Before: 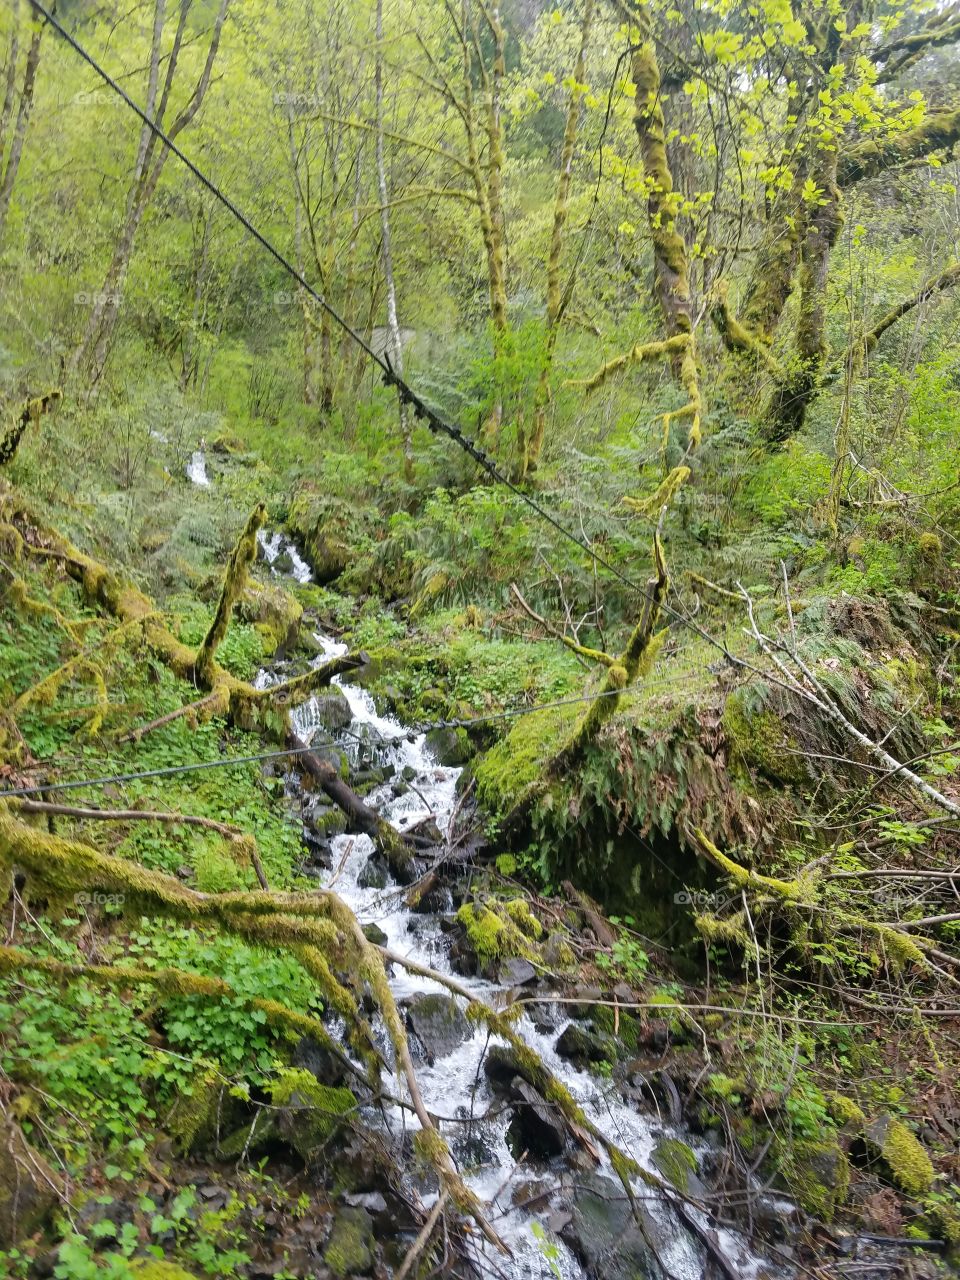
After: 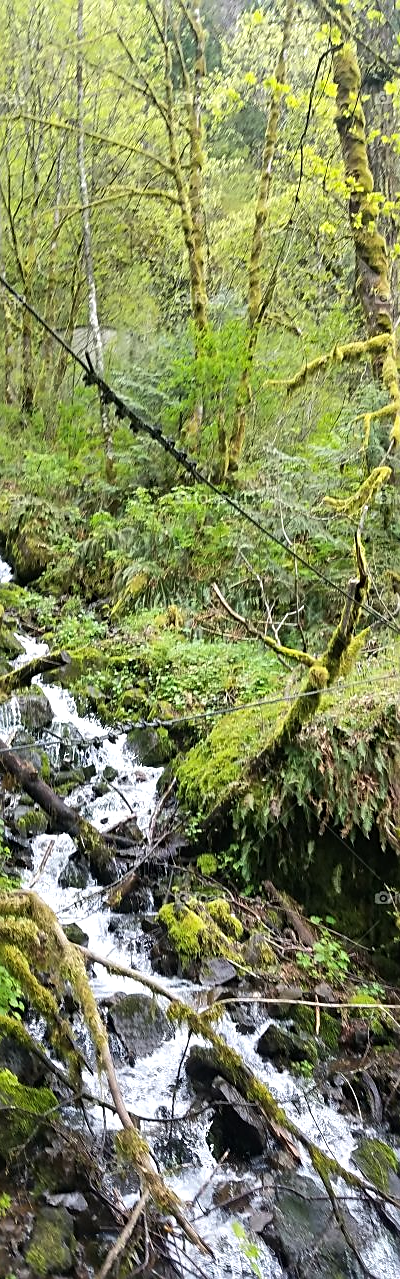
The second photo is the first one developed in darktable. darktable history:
sharpen: on, module defaults
crop: left 31.229%, right 27.105%
tone equalizer: -8 EV -0.417 EV, -7 EV -0.389 EV, -6 EV -0.333 EV, -5 EV -0.222 EV, -3 EV 0.222 EV, -2 EV 0.333 EV, -1 EV 0.389 EV, +0 EV 0.417 EV, edges refinement/feathering 500, mask exposure compensation -1.57 EV, preserve details no
